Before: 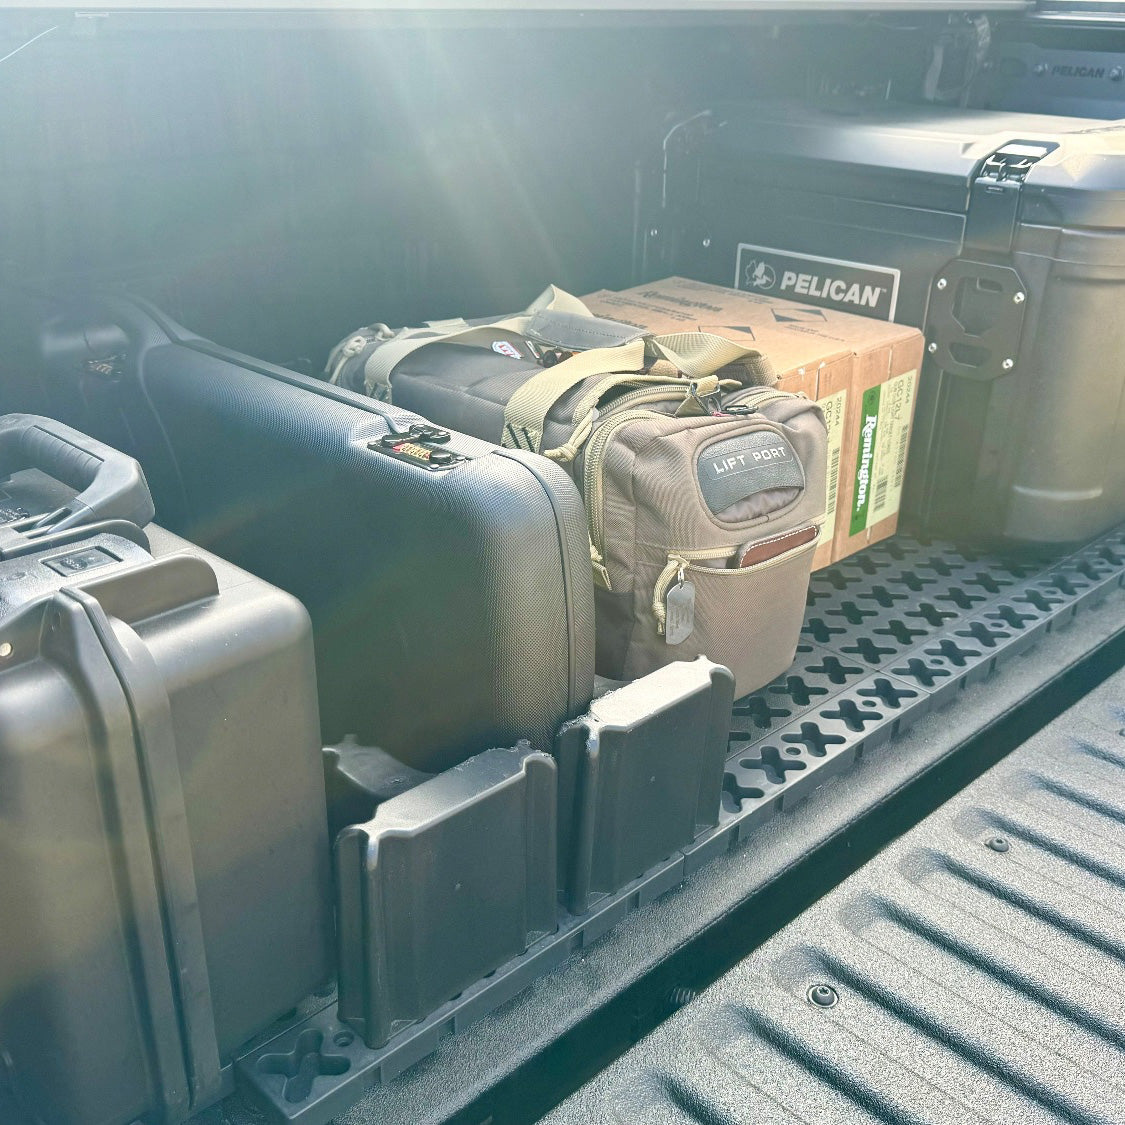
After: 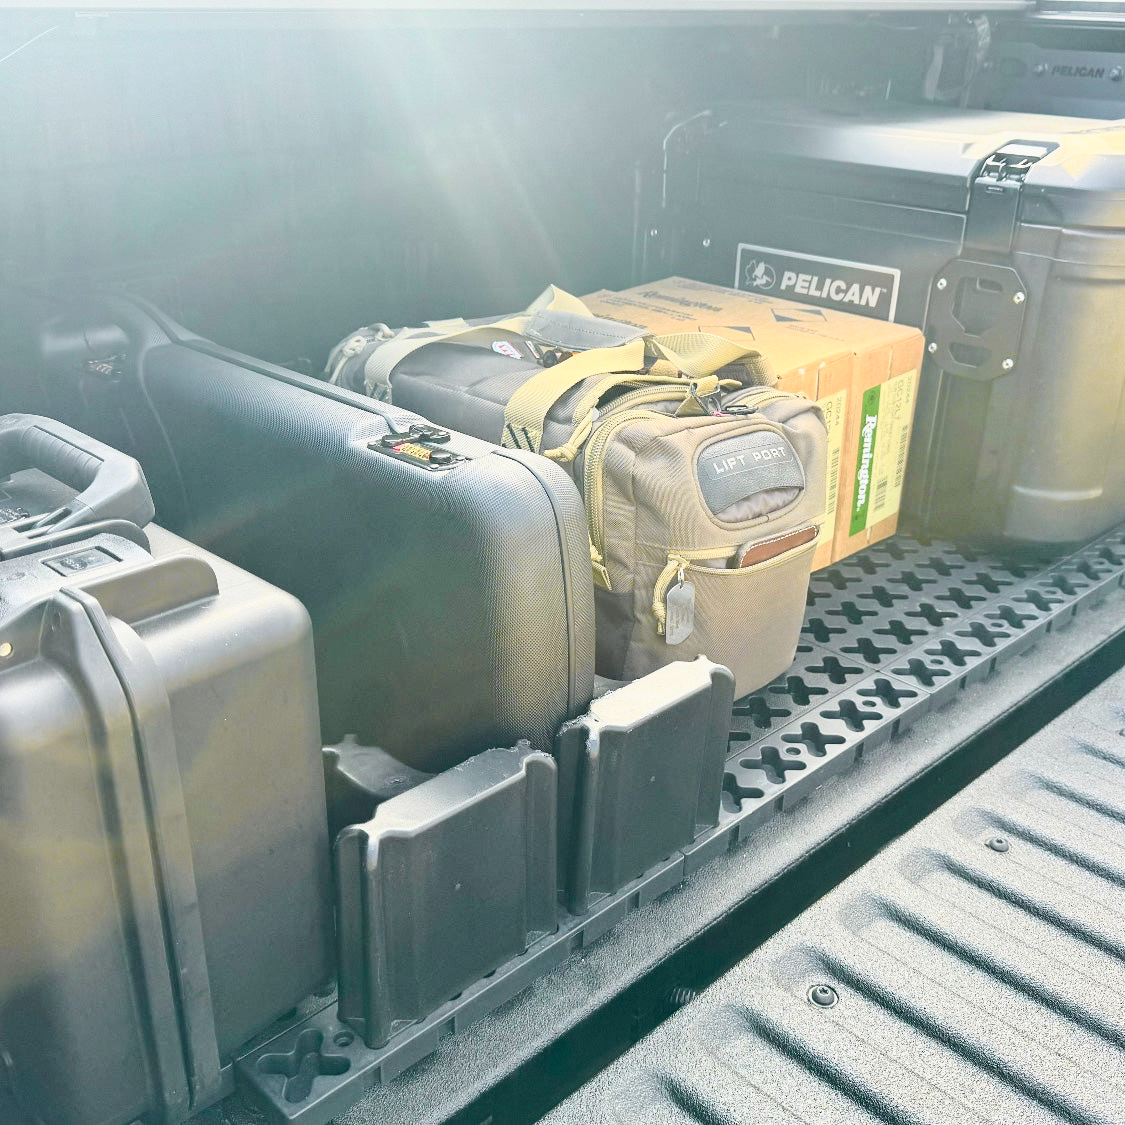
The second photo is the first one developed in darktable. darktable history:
tone curve: curves: ch0 [(0, 0.028) (0.037, 0.05) (0.123, 0.114) (0.19, 0.176) (0.269, 0.27) (0.48, 0.57) (0.595, 0.695) (0.718, 0.823) (0.855, 0.913) (1, 0.982)]; ch1 [(0, 0) (0.243, 0.245) (0.422, 0.415) (0.493, 0.495) (0.508, 0.506) (0.536, 0.538) (0.569, 0.58) (0.611, 0.644) (0.769, 0.807) (1, 1)]; ch2 [(0, 0) (0.249, 0.216) (0.349, 0.321) (0.424, 0.442) (0.476, 0.483) (0.498, 0.499) (0.517, 0.519) (0.532, 0.547) (0.569, 0.608) (0.614, 0.661) (0.706, 0.75) (0.808, 0.809) (0.991, 0.968)], color space Lab, independent channels, preserve colors none
